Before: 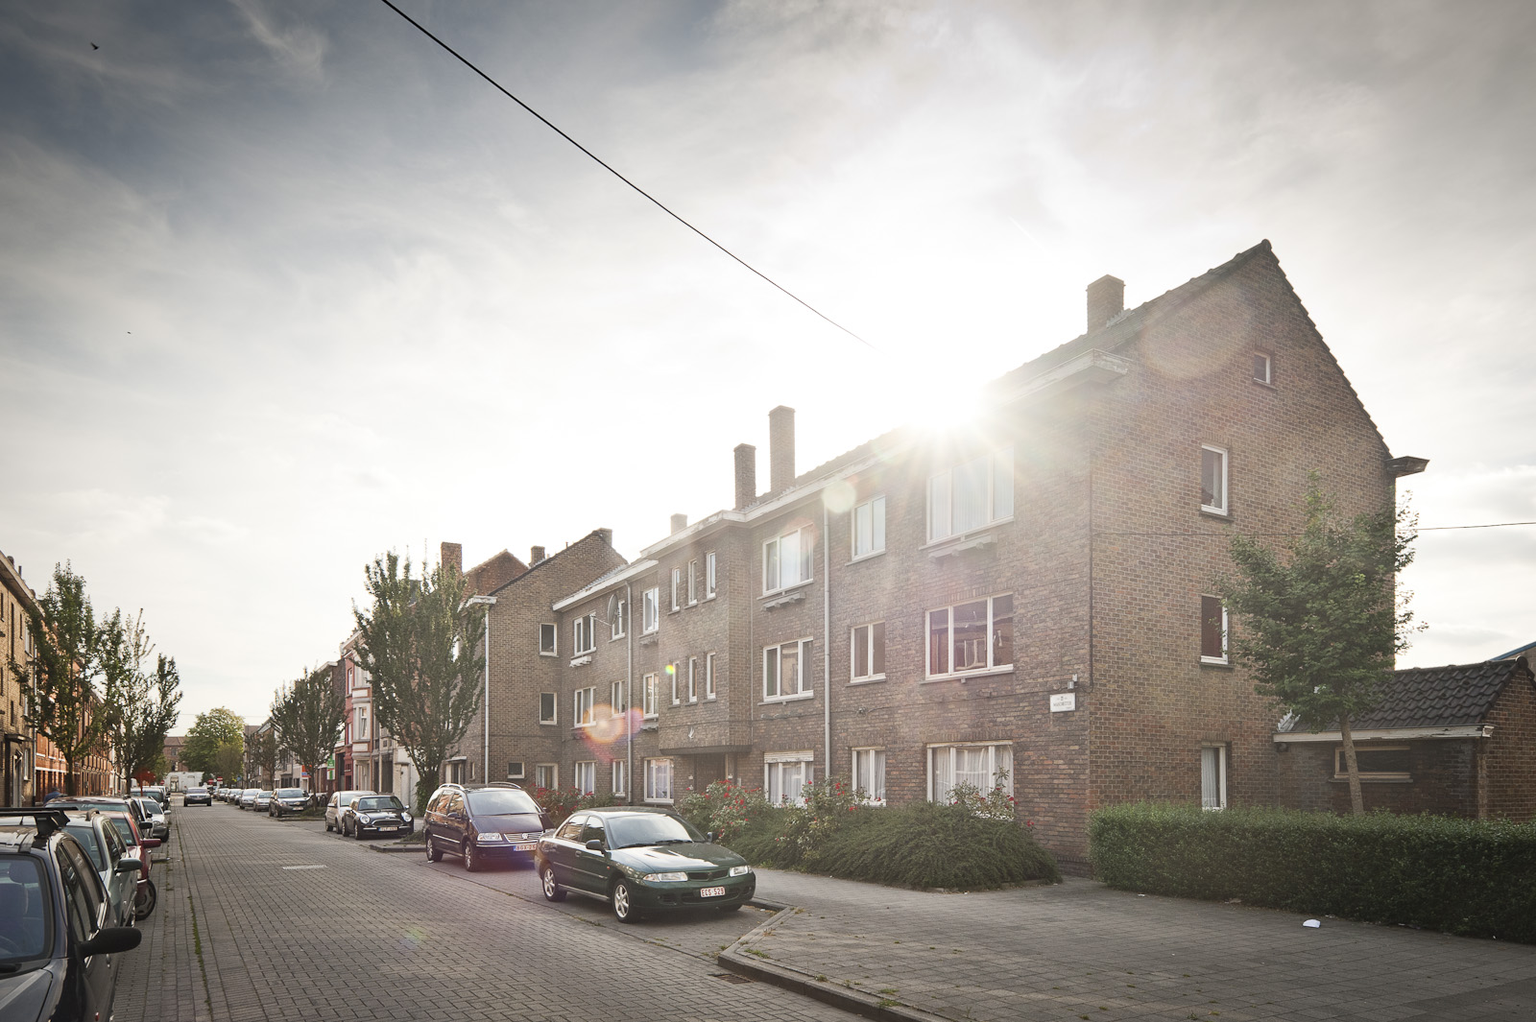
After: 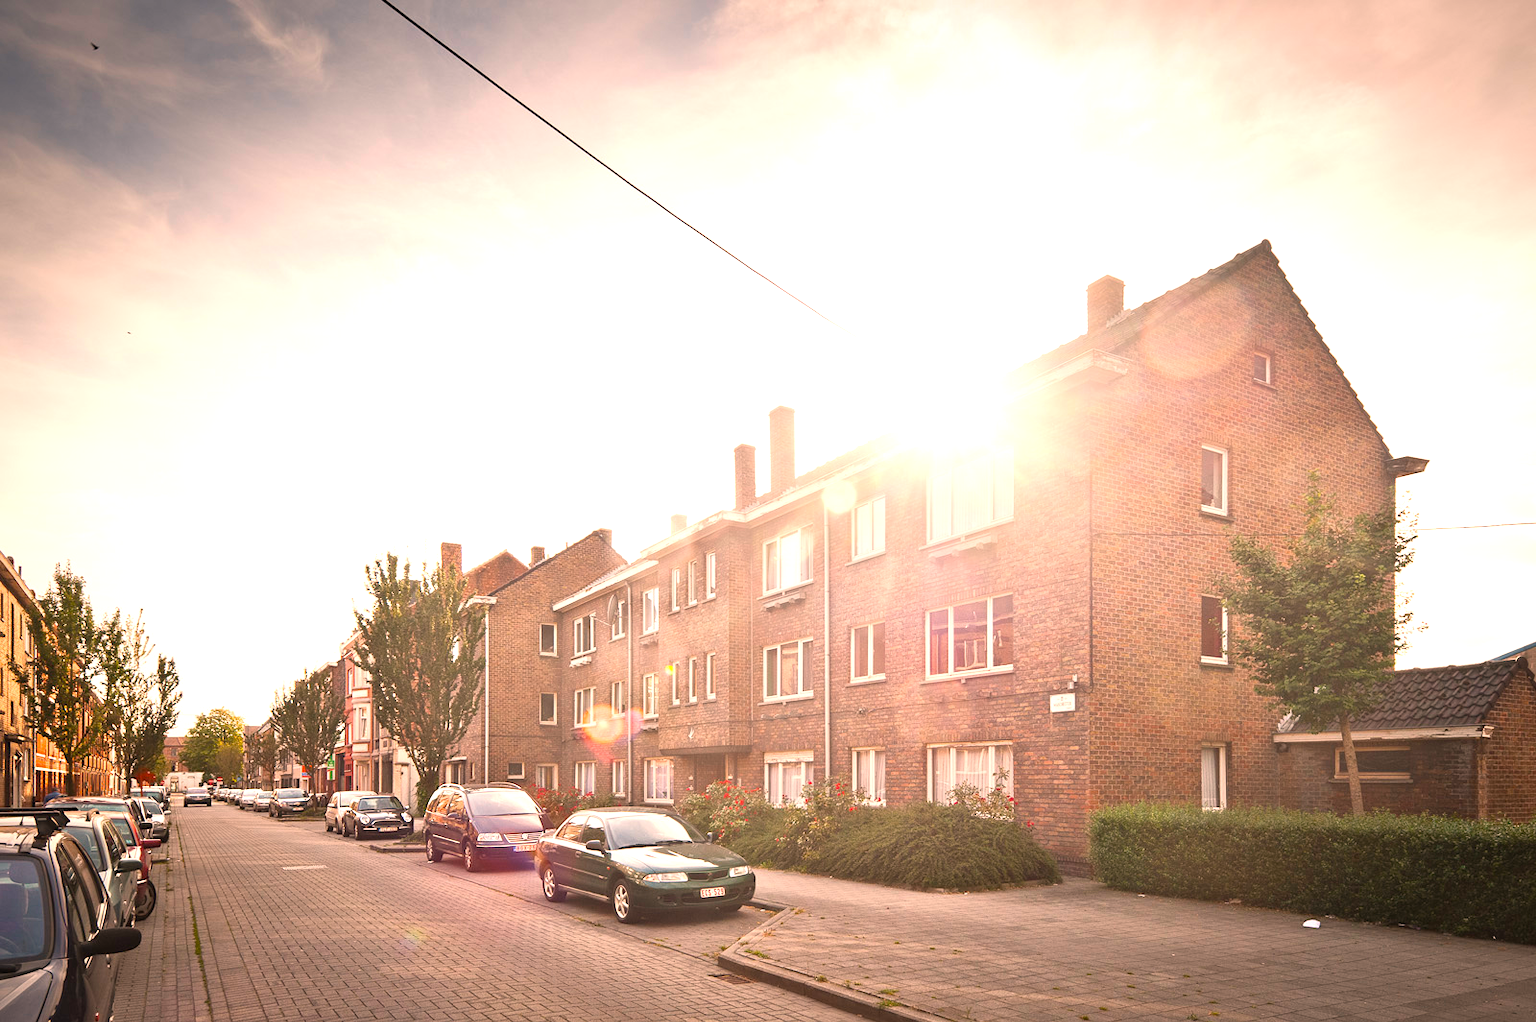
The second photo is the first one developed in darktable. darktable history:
exposure: exposure 0.6 EV, compensate highlight preservation false
color balance: output saturation 120%
white balance: red 1.127, blue 0.943
